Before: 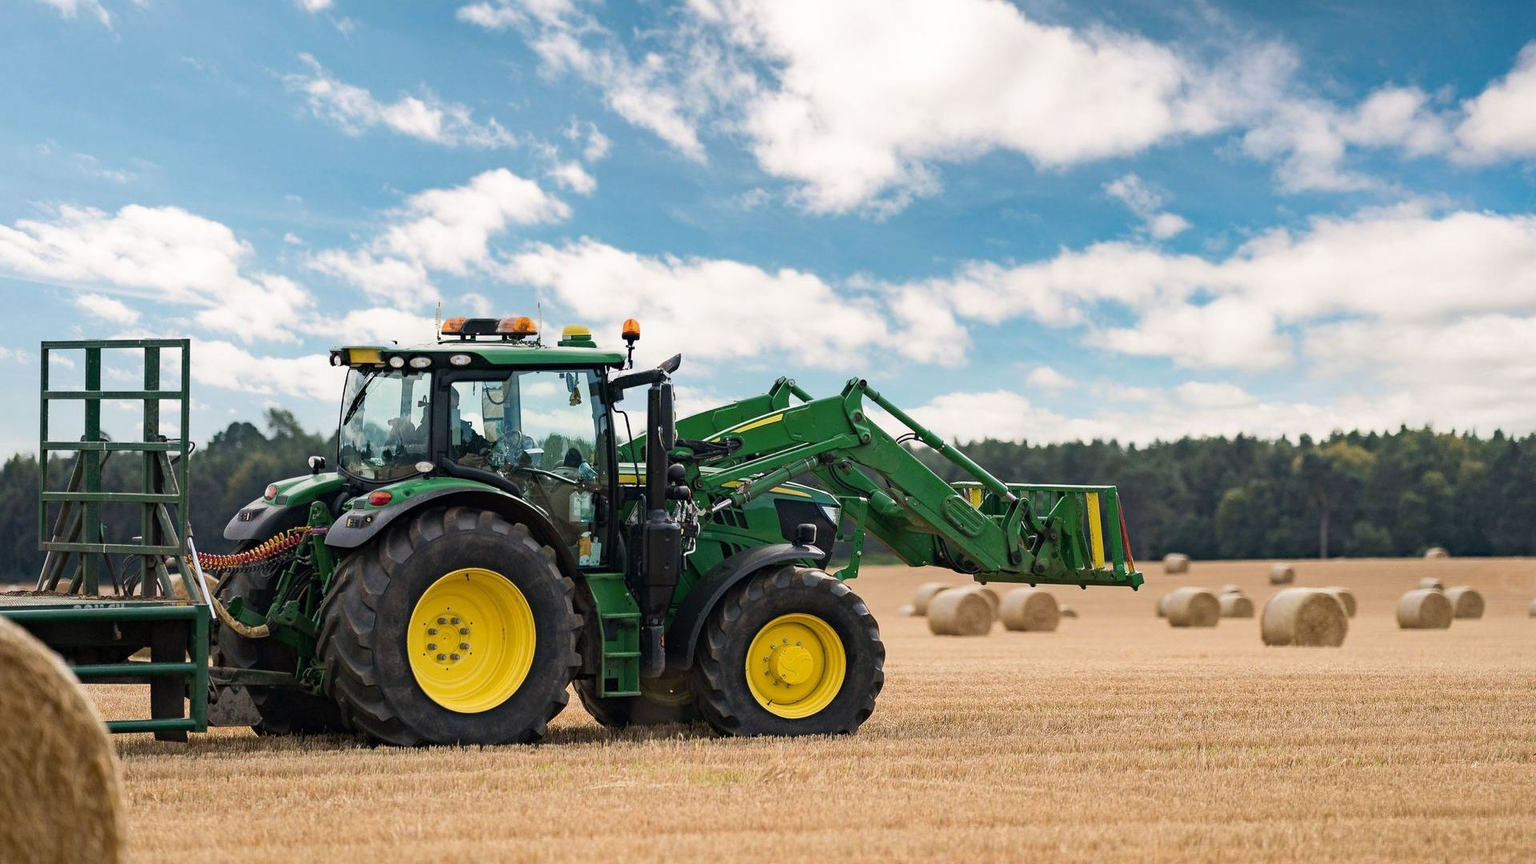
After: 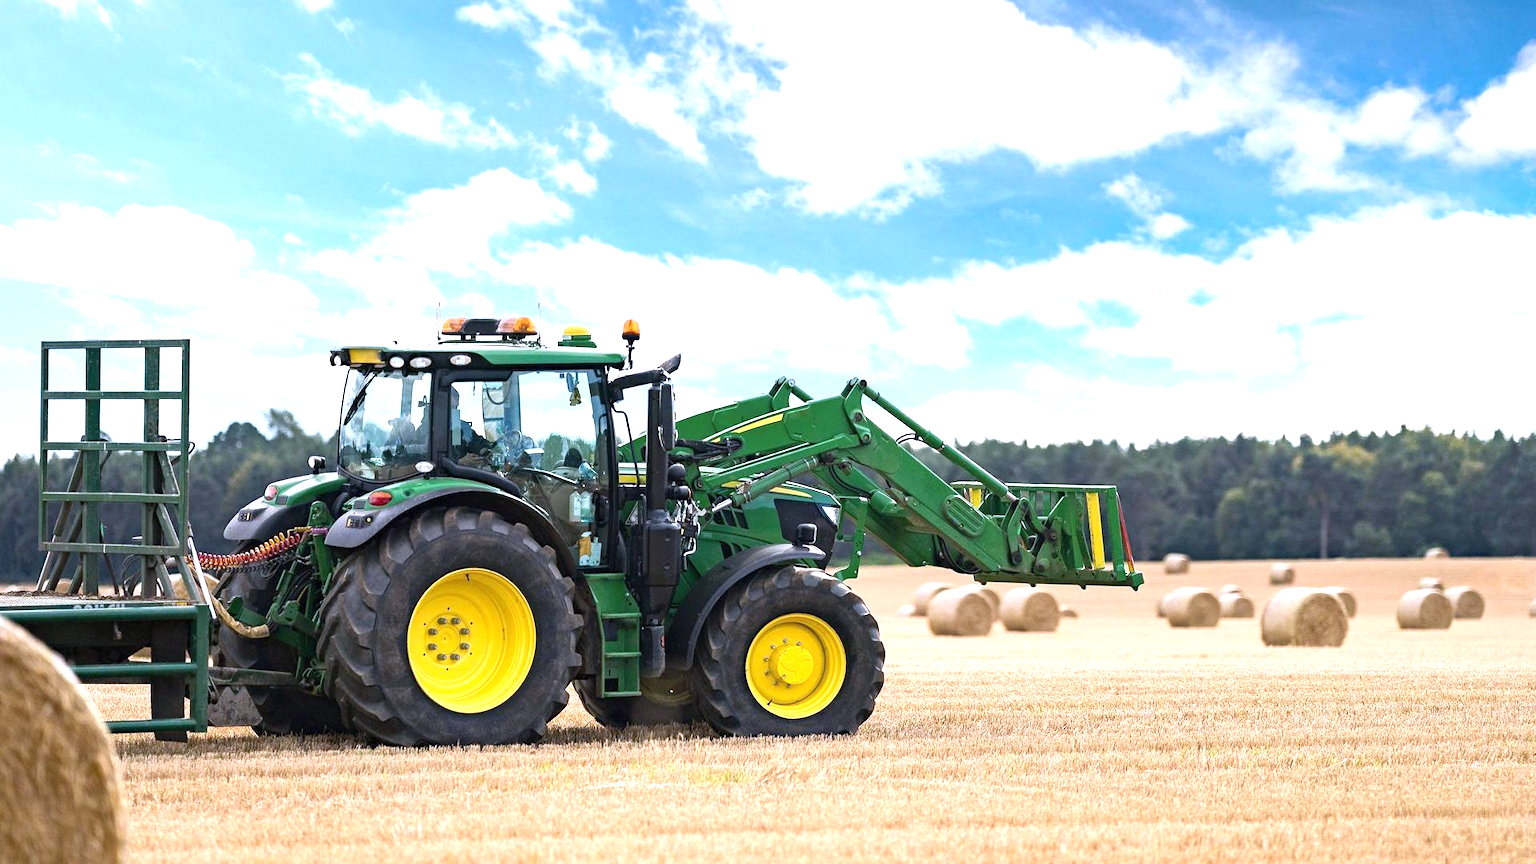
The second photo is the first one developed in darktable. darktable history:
white balance: red 0.967, blue 1.119, emerald 0.756
exposure: black level correction 0, exposure 1 EV, compensate highlight preservation false
